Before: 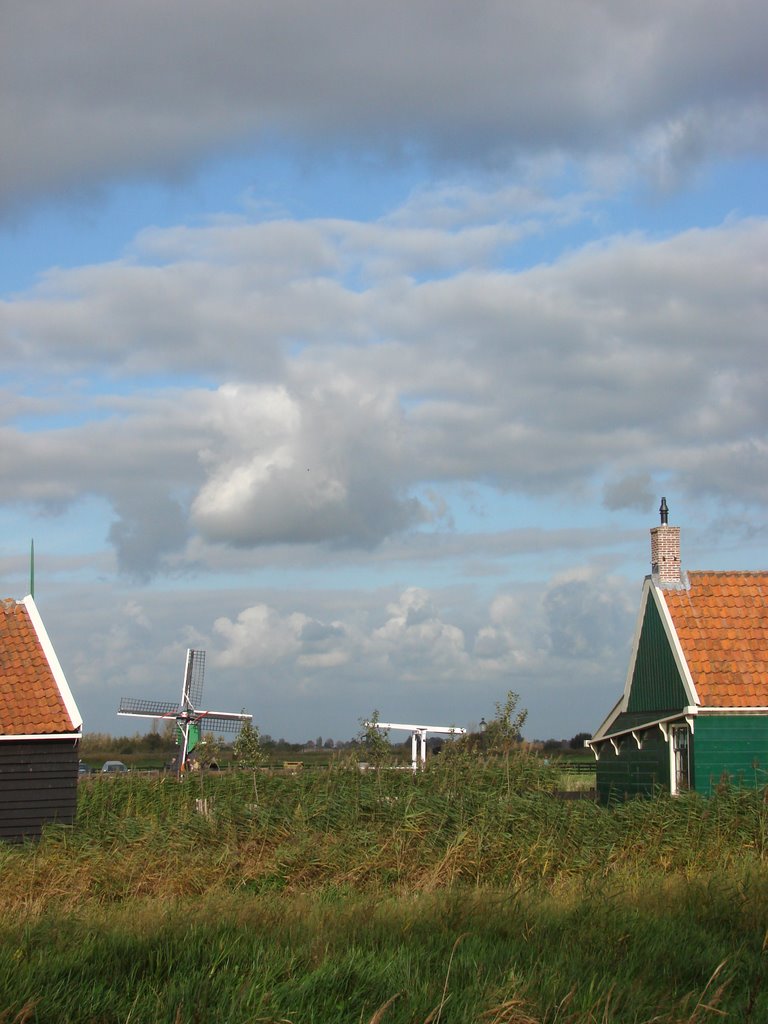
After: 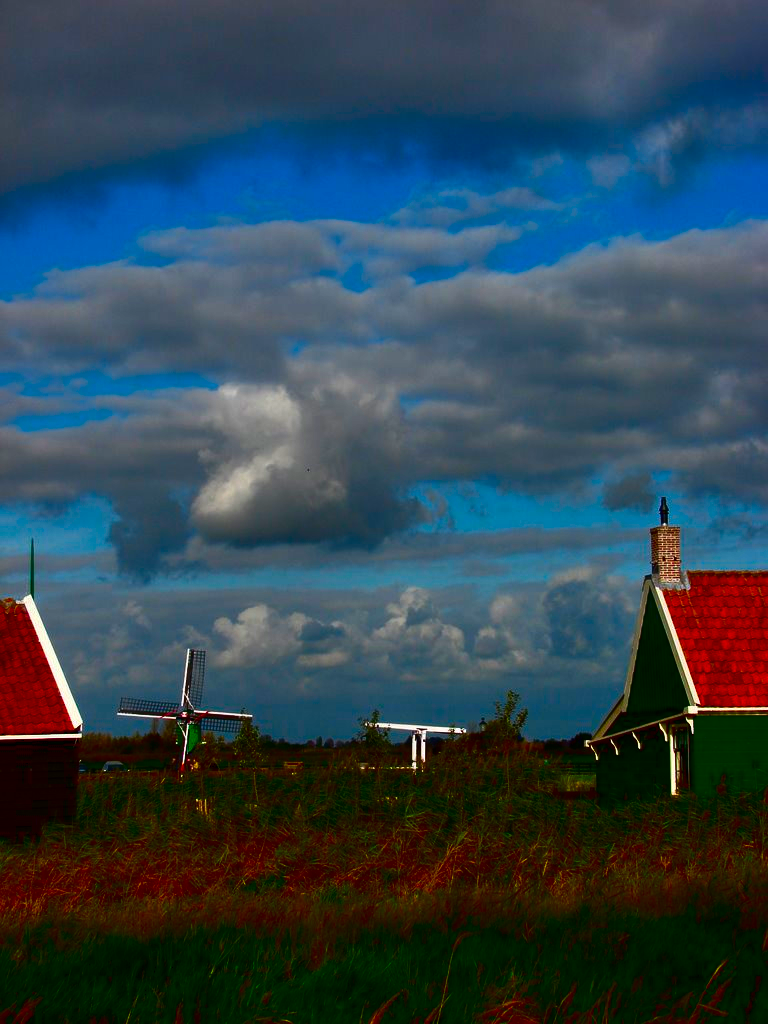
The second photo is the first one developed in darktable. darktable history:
shadows and highlights: highlights color adjustment 72.53%, soften with gaussian
tone equalizer: mask exposure compensation -0.504 EV
contrast brightness saturation: brightness -0.983, saturation 0.986
